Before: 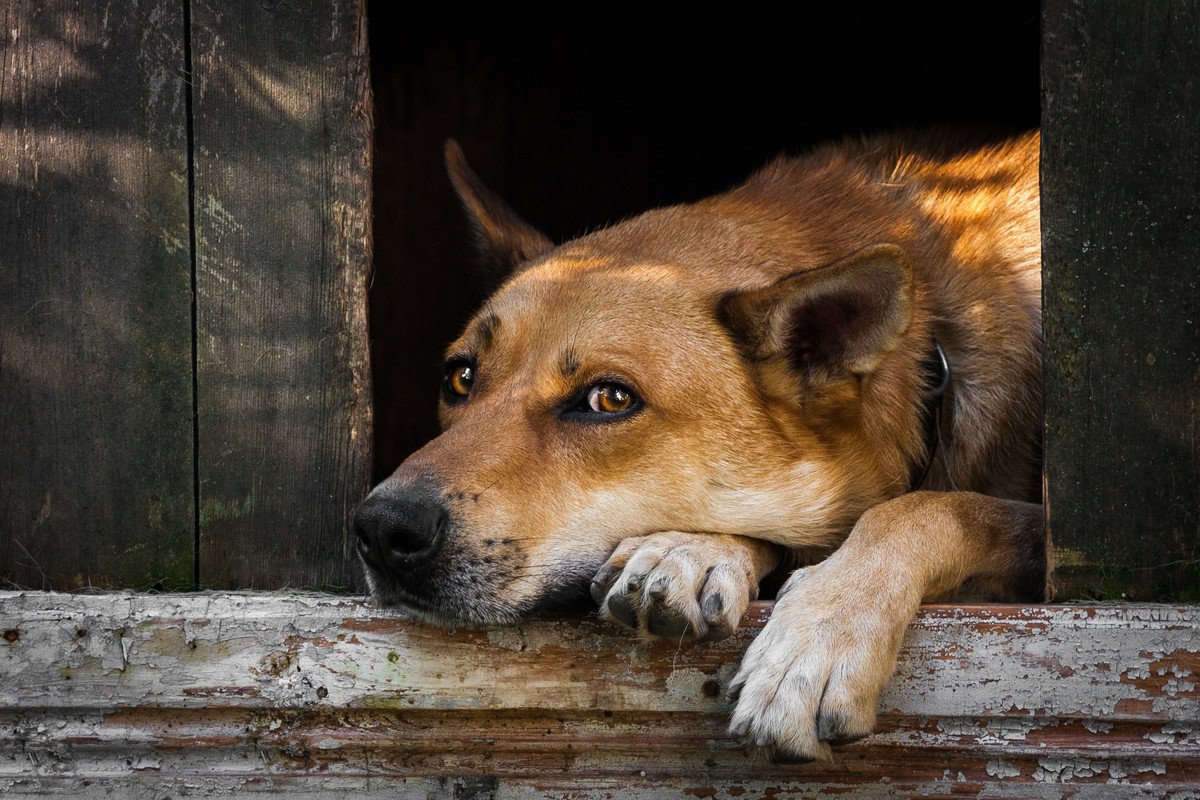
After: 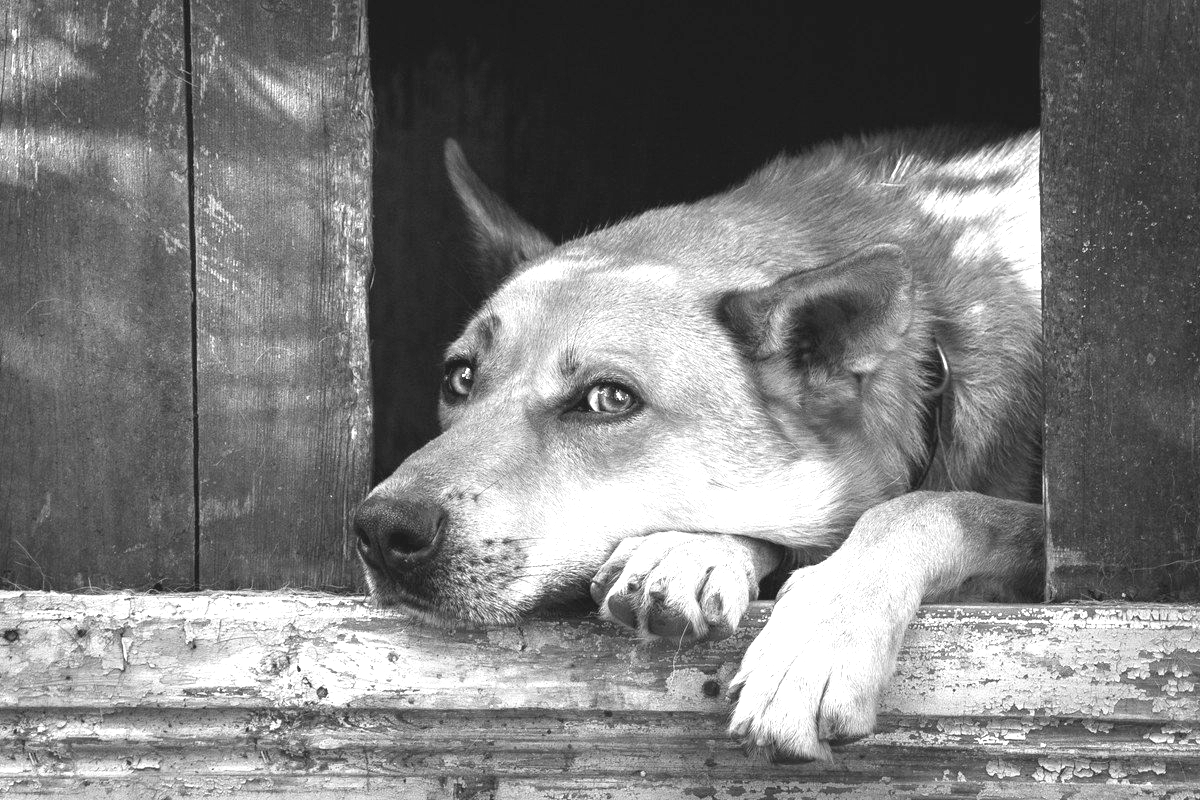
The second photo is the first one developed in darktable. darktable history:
monochrome: on, module defaults
exposure: black level correction 0, exposure 1.741 EV, compensate exposure bias true, compensate highlight preservation false
contrast brightness saturation: contrast -0.15, brightness 0.05, saturation -0.12
